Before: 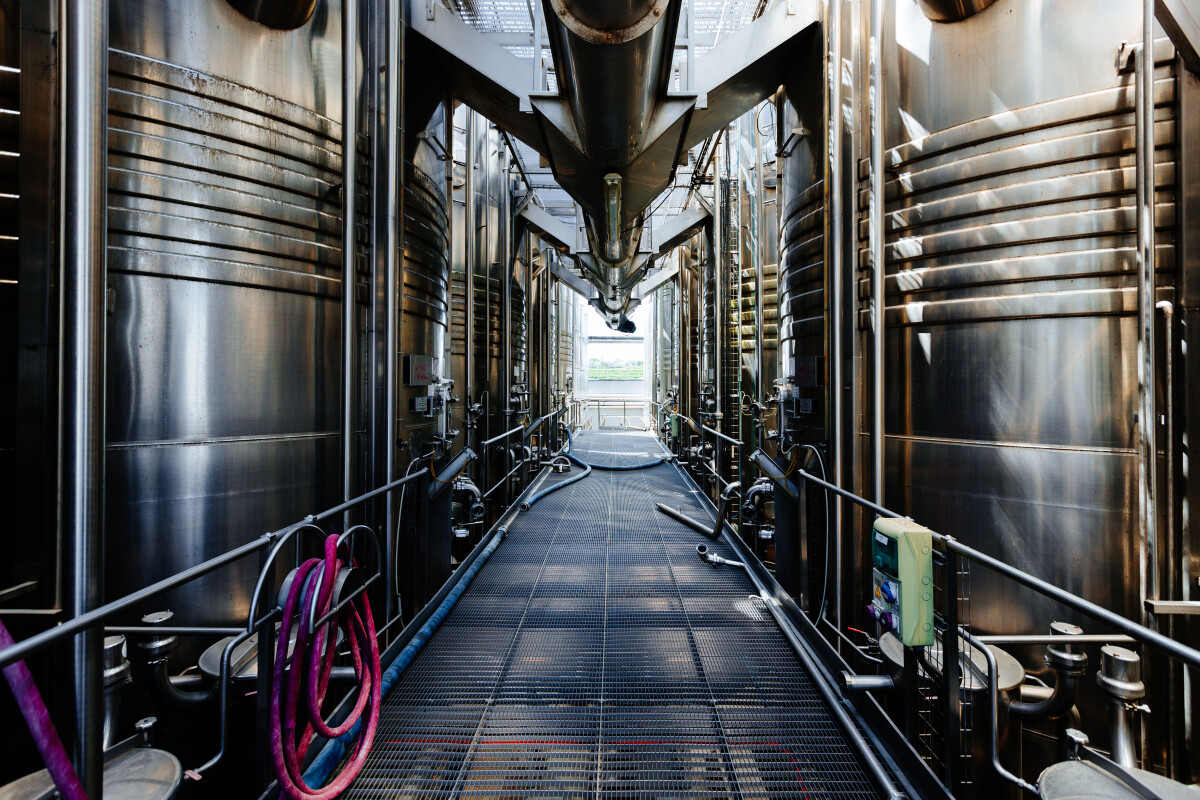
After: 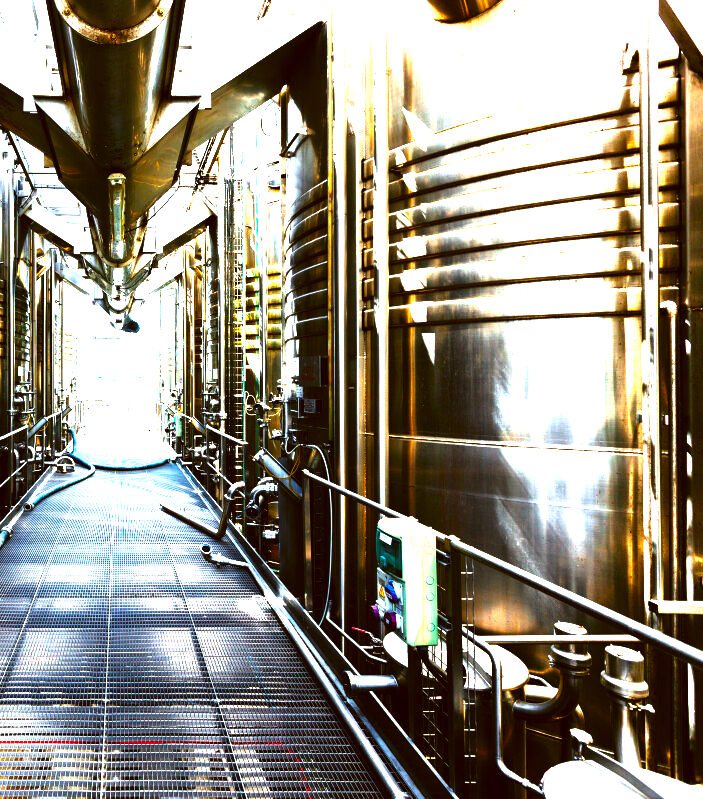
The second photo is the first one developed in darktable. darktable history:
crop: left 41.402%
color balance rgb: perceptual saturation grading › global saturation 25%, perceptual brilliance grading › global brilliance 35%, perceptual brilliance grading › highlights 50%, perceptual brilliance grading › mid-tones 60%, perceptual brilliance grading › shadows 35%, global vibrance 20%
color correction: highlights a* -0.482, highlights b* 0.161, shadows a* 4.66, shadows b* 20.72
